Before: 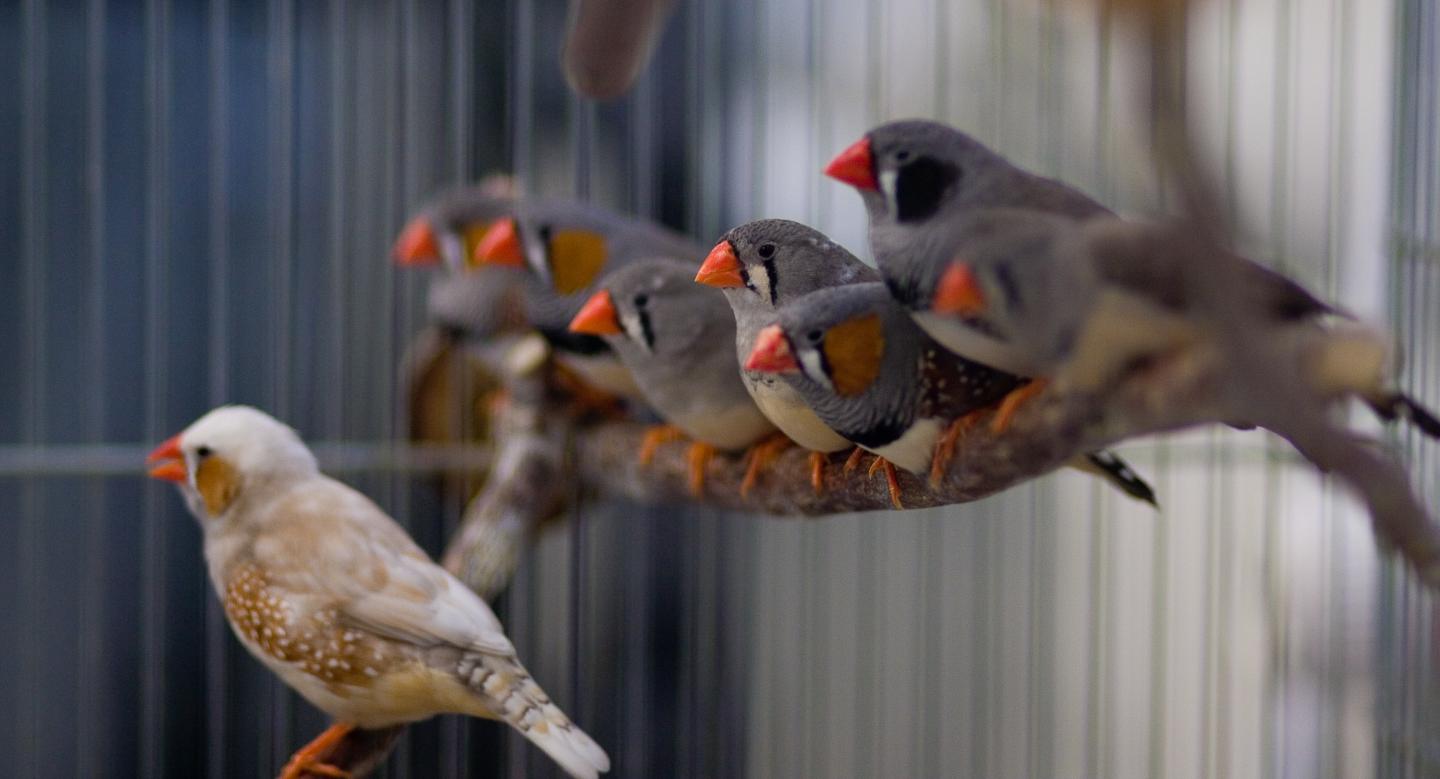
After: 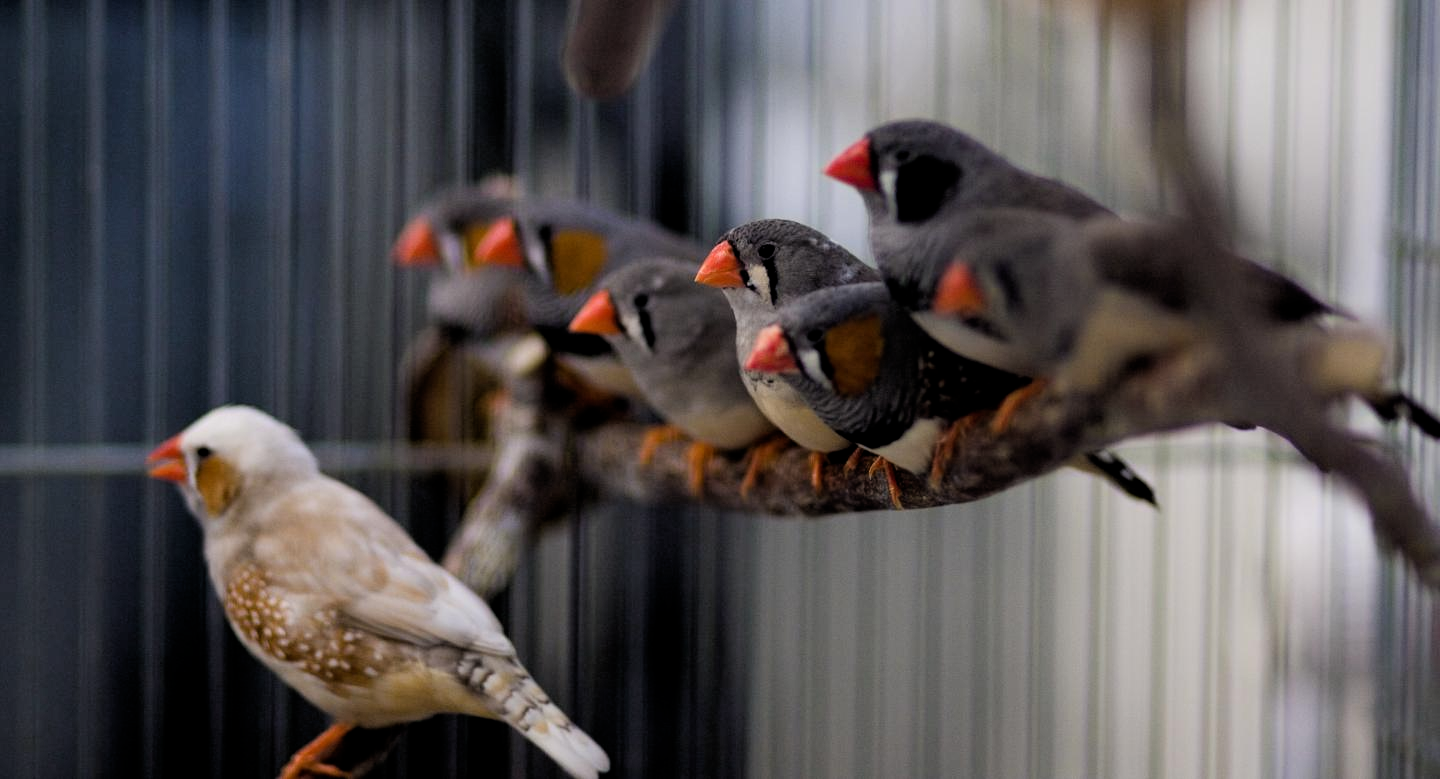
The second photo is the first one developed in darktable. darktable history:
filmic rgb: black relative exposure -6.27 EV, white relative exposure 2.79 EV, threshold 2.95 EV, target black luminance 0%, hardness 4.62, latitude 67.9%, contrast 1.292, shadows ↔ highlights balance -3.19%, enable highlight reconstruction true
